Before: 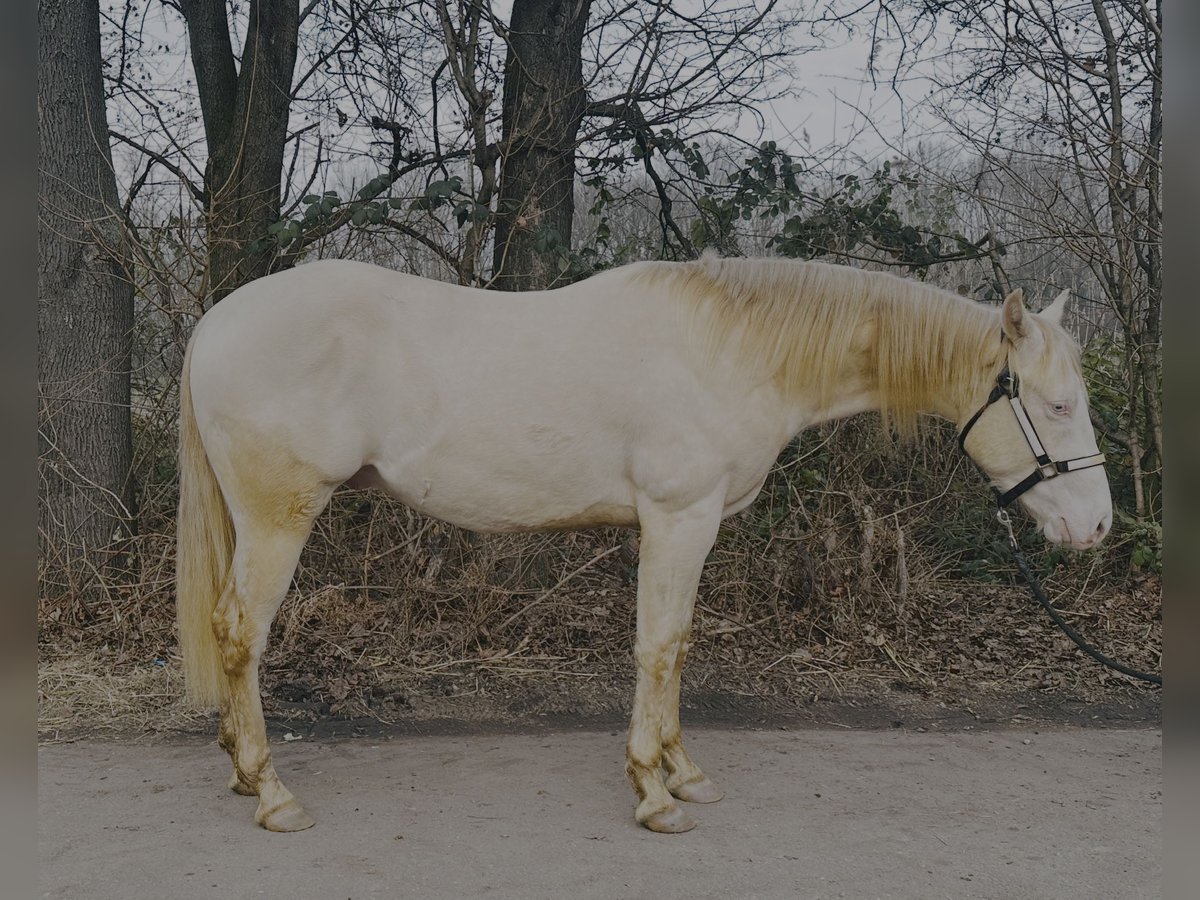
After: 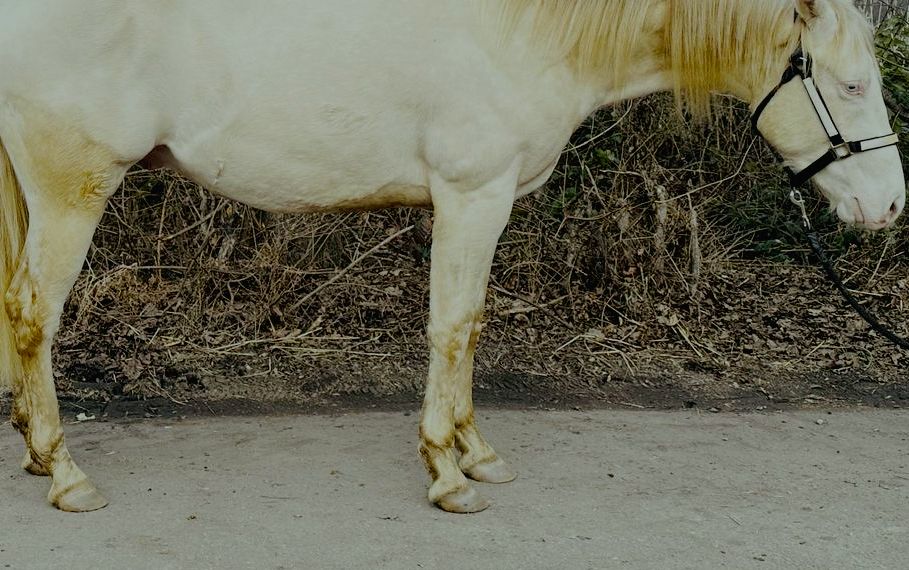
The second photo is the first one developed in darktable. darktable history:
crop and rotate: left 17.287%, top 35.611%, right 6.894%, bottom 1.028%
color correction: highlights a* -8.46, highlights b* 3.43
filmic rgb: black relative exposure -6.92 EV, white relative exposure 5.58 EV, threshold 5.97 EV, hardness 2.85, preserve chrominance no, color science v4 (2020), contrast in shadows soft, enable highlight reconstruction true
tone curve: curves: ch0 [(0, 0.013) (0.054, 0.018) (0.205, 0.191) (0.289, 0.292) (0.39, 0.424) (0.493, 0.551) (0.647, 0.752) (0.796, 0.887) (1, 0.998)]; ch1 [(0, 0) (0.371, 0.339) (0.477, 0.452) (0.494, 0.495) (0.501, 0.501) (0.51, 0.516) (0.54, 0.557) (0.572, 0.605) (0.66, 0.701) (0.783, 0.804) (1, 1)]; ch2 [(0, 0) (0.32, 0.281) (0.403, 0.399) (0.441, 0.428) (0.47, 0.469) (0.498, 0.496) (0.524, 0.543) (0.551, 0.579) (0.633, 0.665) (0.7, 0.711) (1, 1)], preserve colors none
